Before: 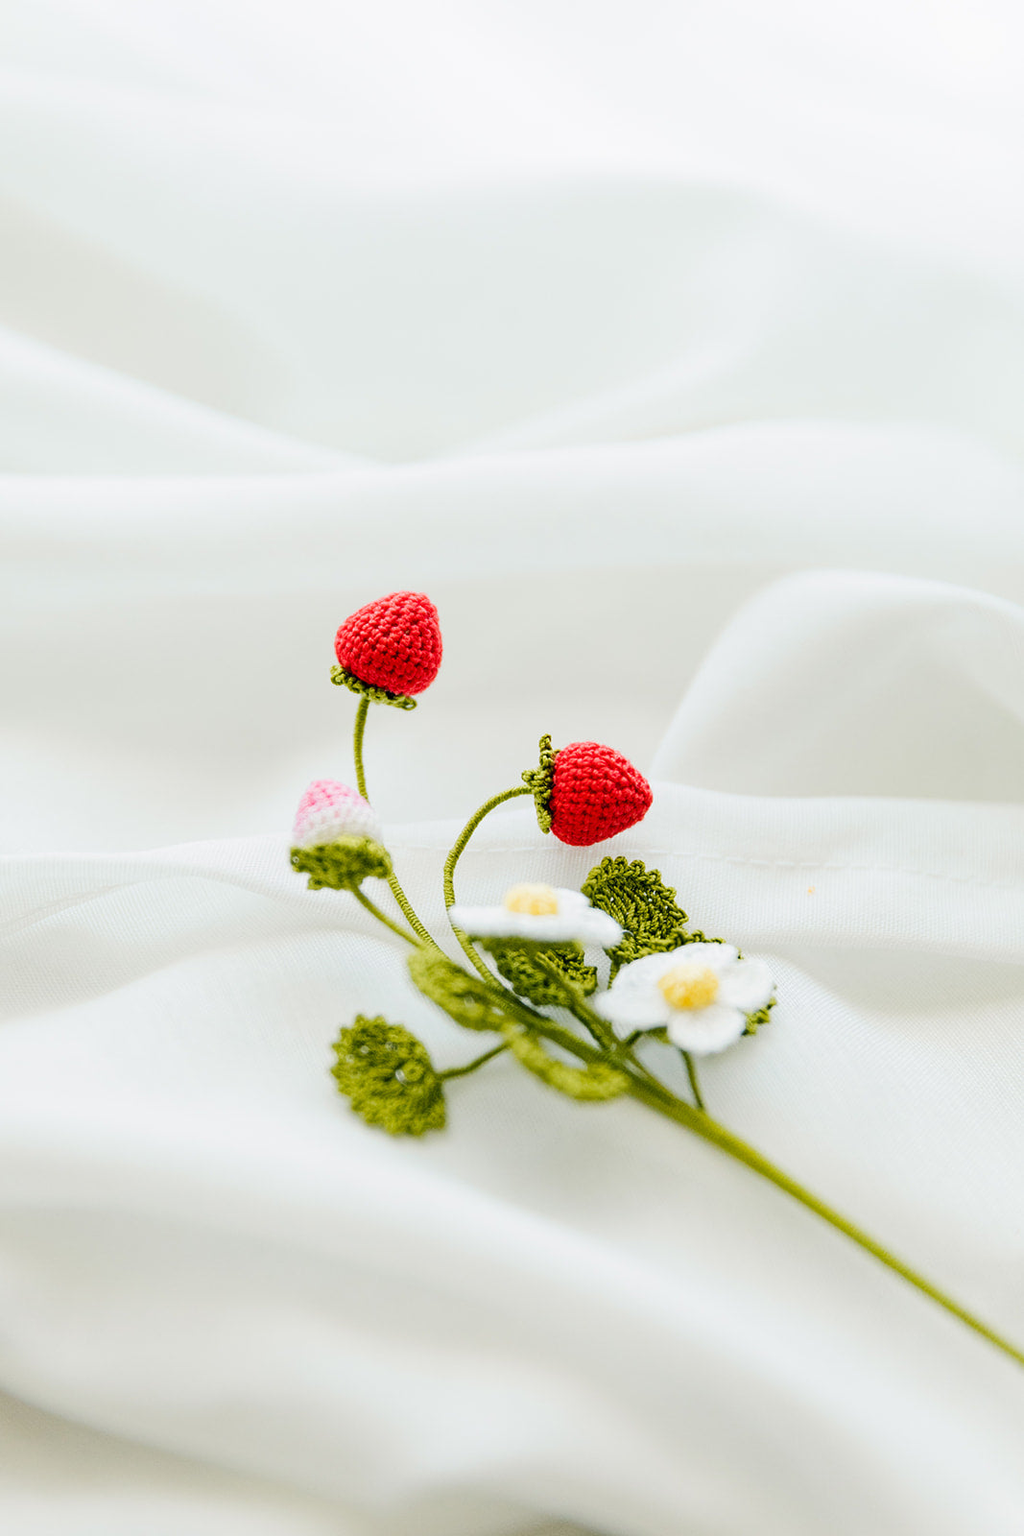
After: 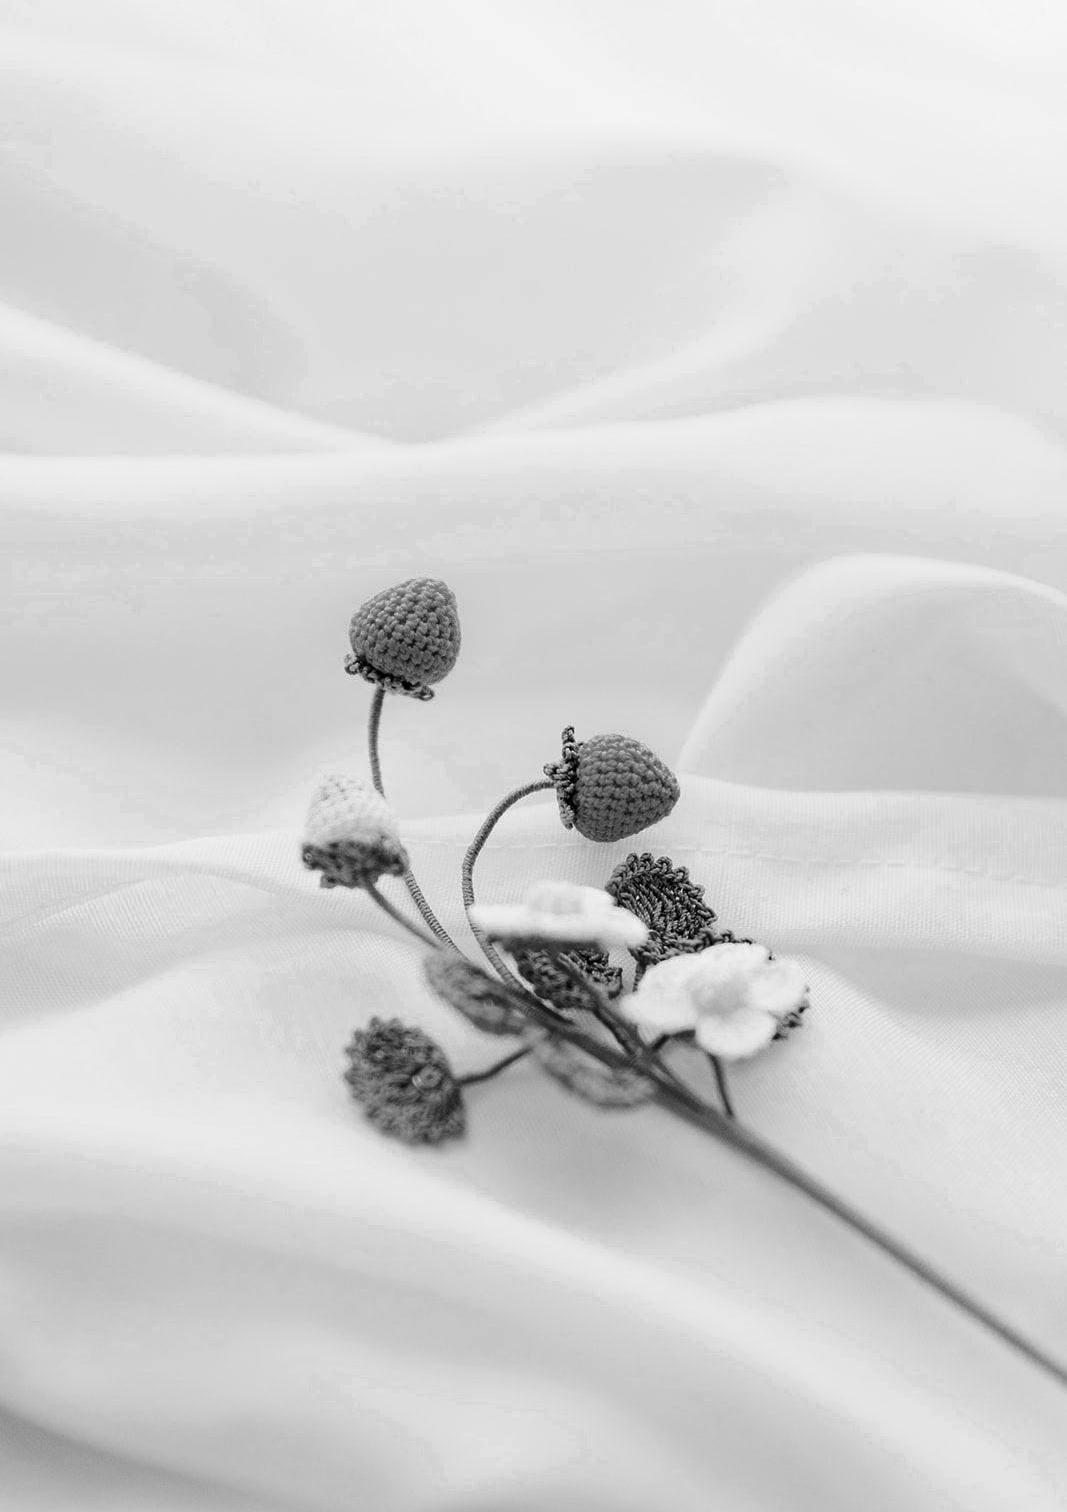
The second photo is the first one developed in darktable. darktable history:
monochrome: a -6.99, b 35.61, size 1.4
contrast brightness saturation: contrast 0.07, brightness -0.14, saturation 0.11
color zones: curves: ch0 [(0, 0.558) (0.143, 0.548) (0.286, 0.447) (0.429, 0.259) (0.571, 0.5) (0.714, 0.5) (0.857, 0.593) (1, 0.558)]; ch1 [(0, 0.543) (0.01, 0.544) (0.12, 0.492) (0.248, 0.458) (0.5, 0.534) (0.748, 0.5) (0.99, 0.469) (1, 0.543)]; ch2 [(0, 0.507) (0.143, 0.522) (0.286, 0.505) (0.429, 0.5) (0.571, 0.5) (0.714, 0.5) (0.857, 0.5) (1, 0.507)]
crop and rotate: top 2.479%, bottom 3.018%
